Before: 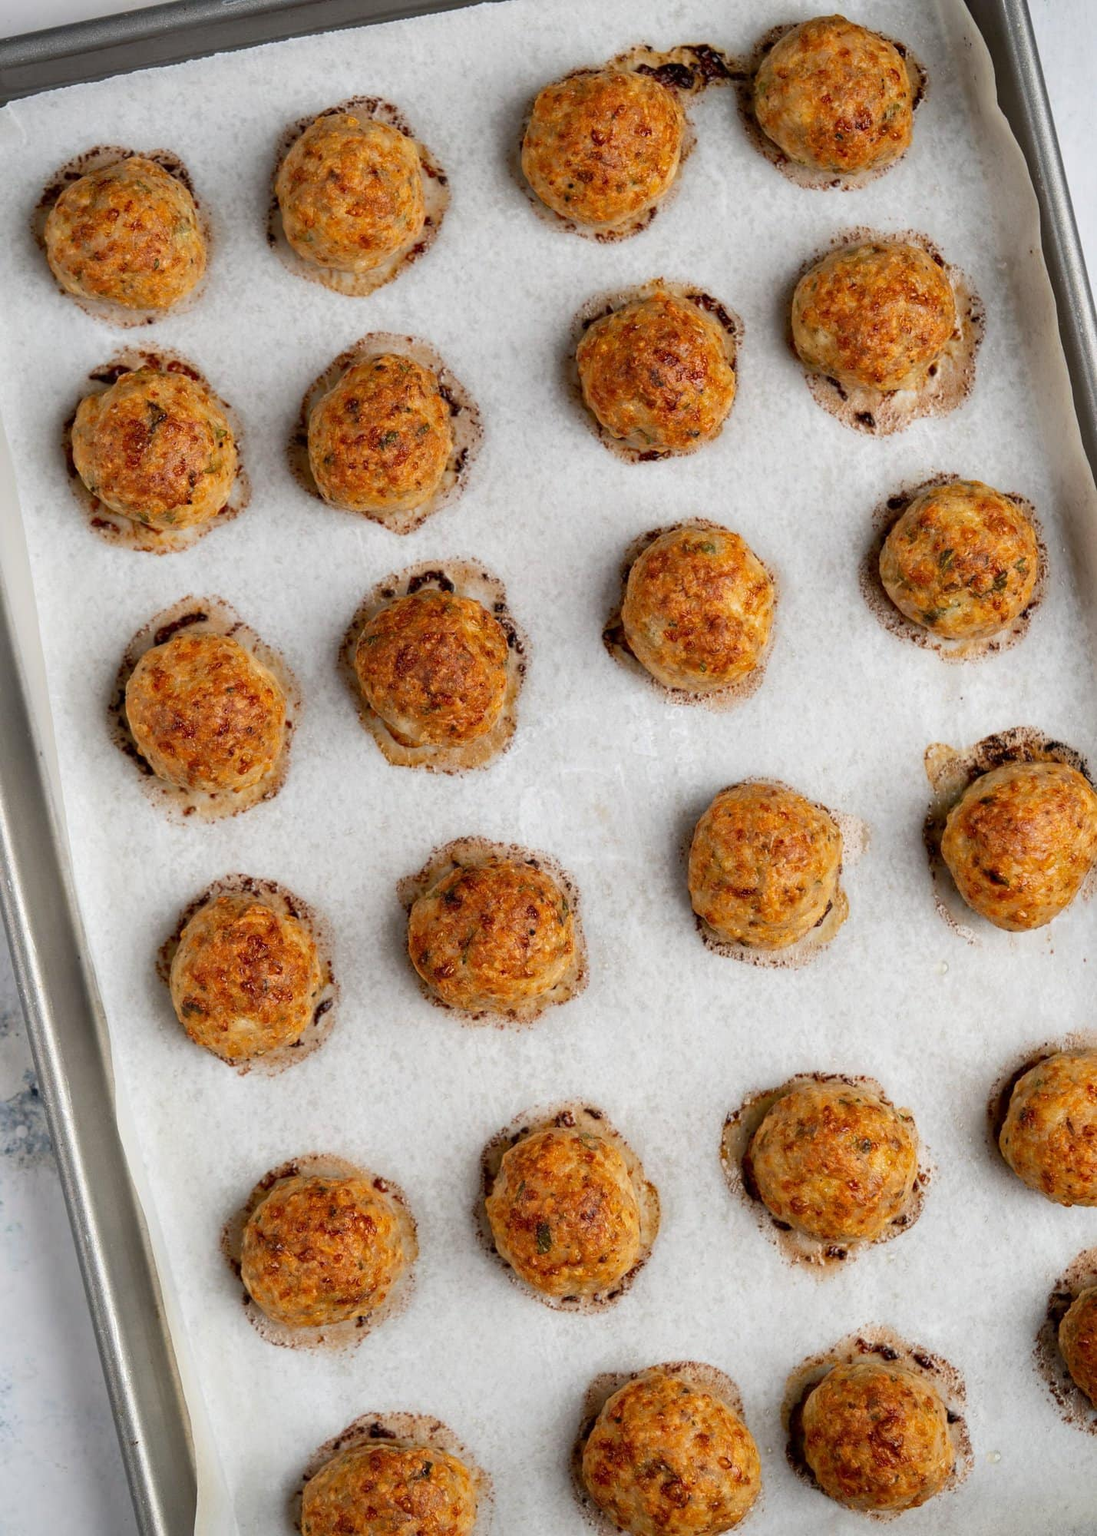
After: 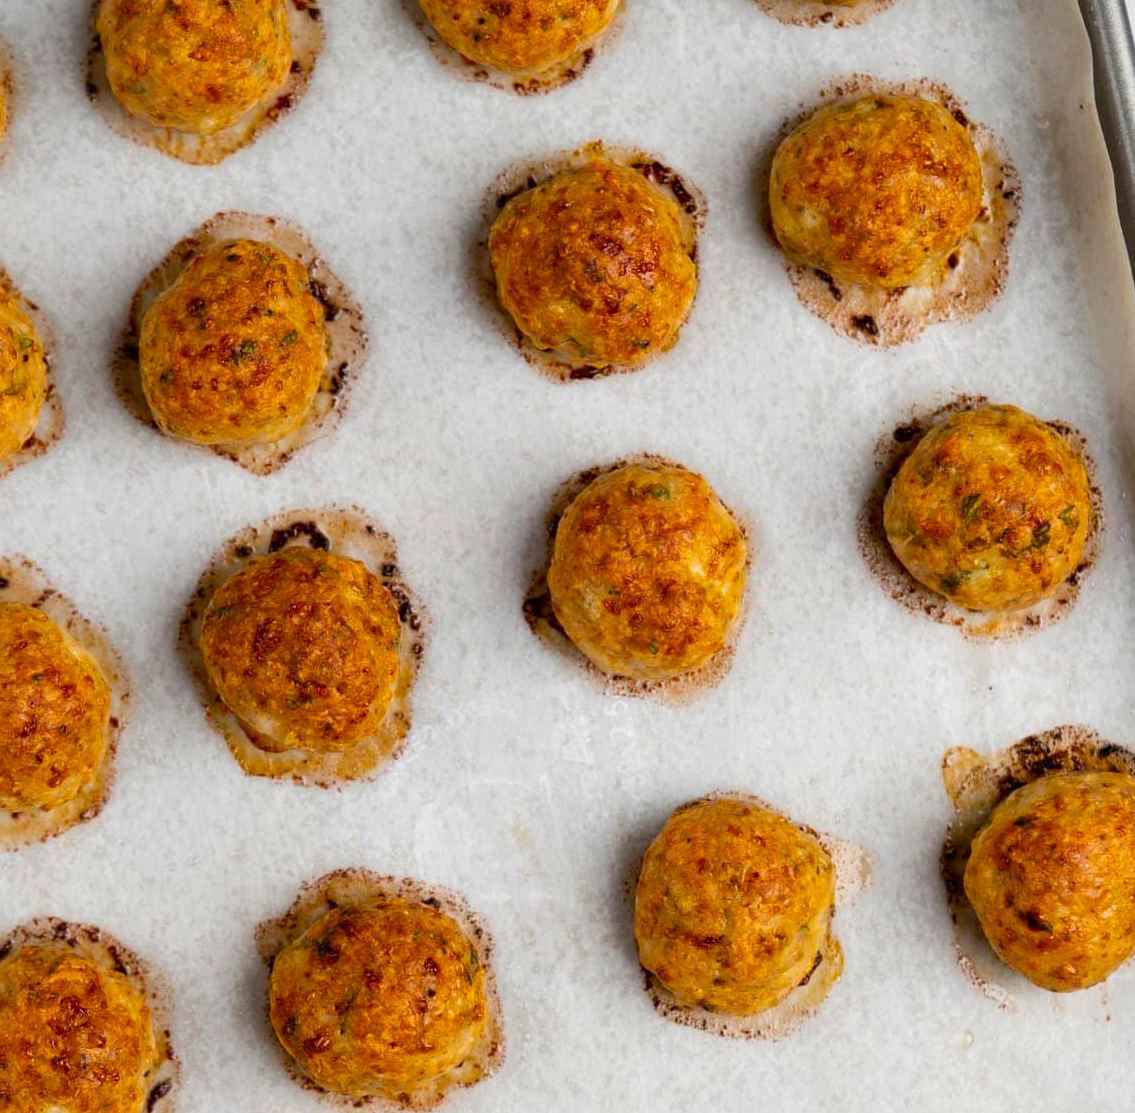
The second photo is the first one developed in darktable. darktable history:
crop: left 18.38%, top 11.092%, right 2.134%, bottom 33.217%
color balance rgb: perceptual saturation grading › global saturation 30%, global vibrance 10%
